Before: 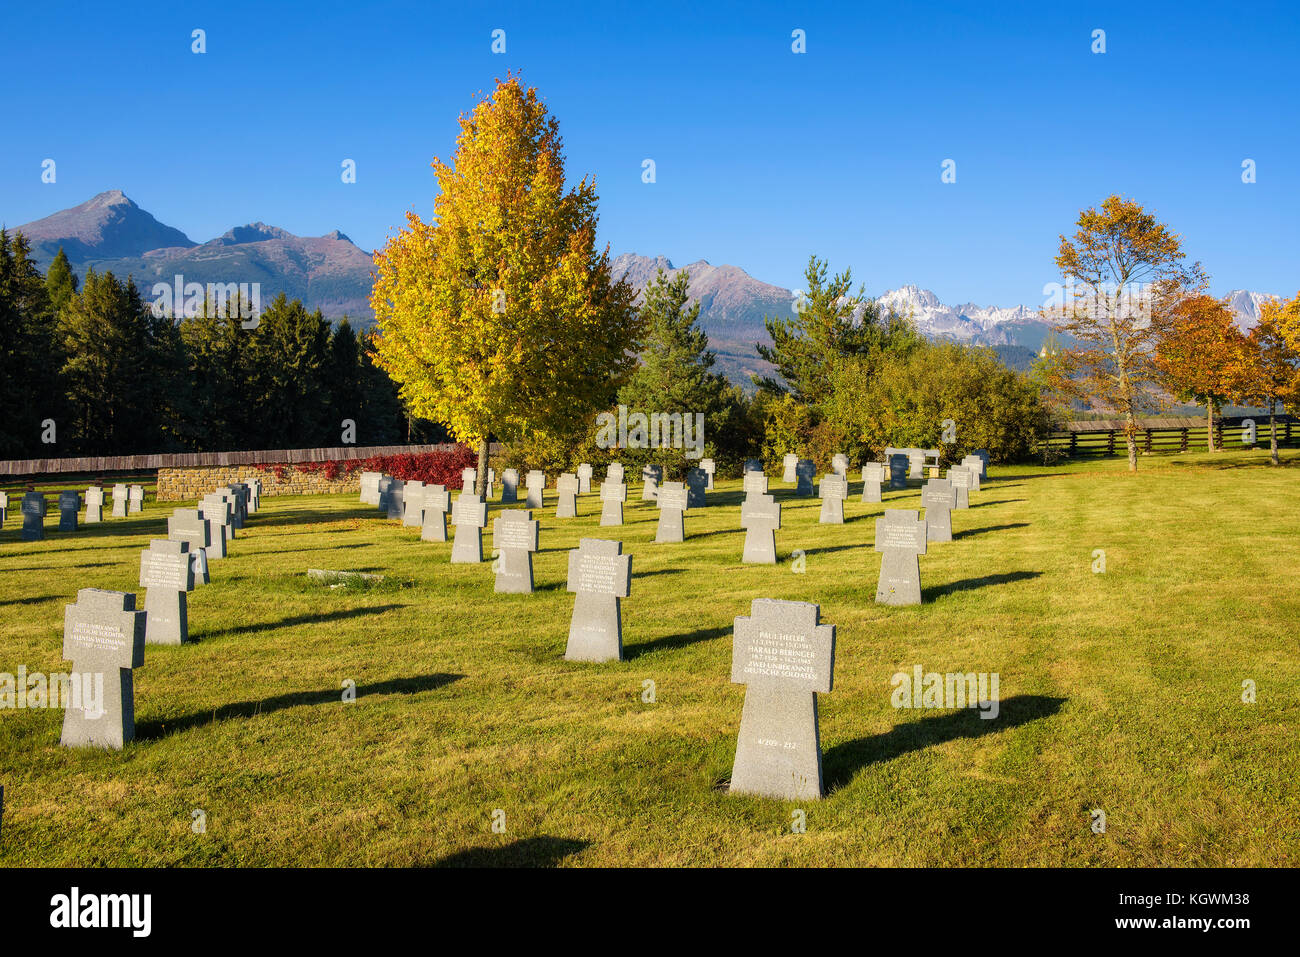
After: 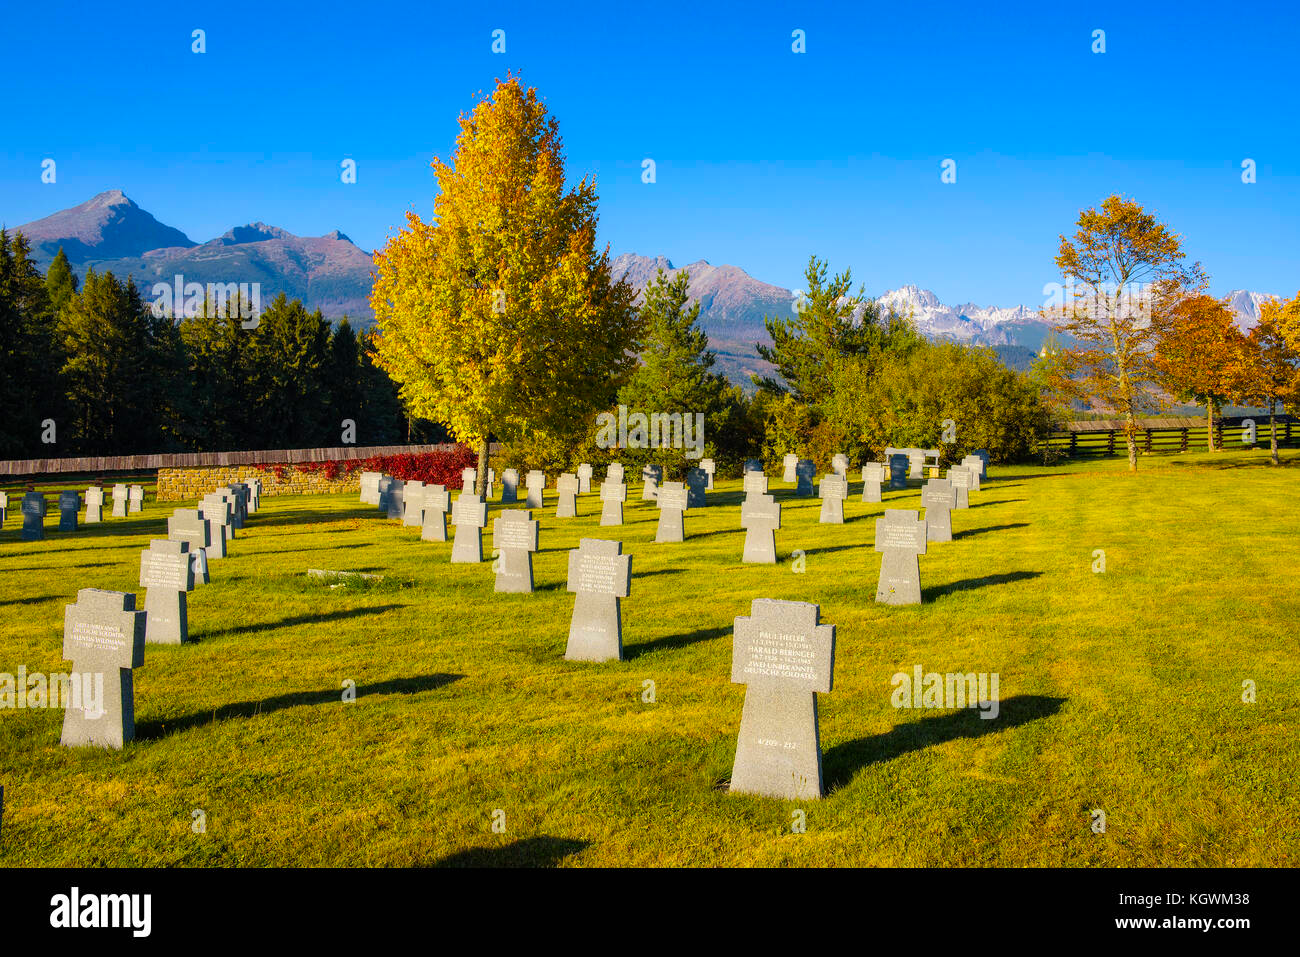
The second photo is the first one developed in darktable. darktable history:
color balance rgb: linear chroma grading › global chroma 1.427%, linear chroma grading › mid-tones -1.364%, perceptual saturation grading › global saturation 25.488%, global vibrance 20%
